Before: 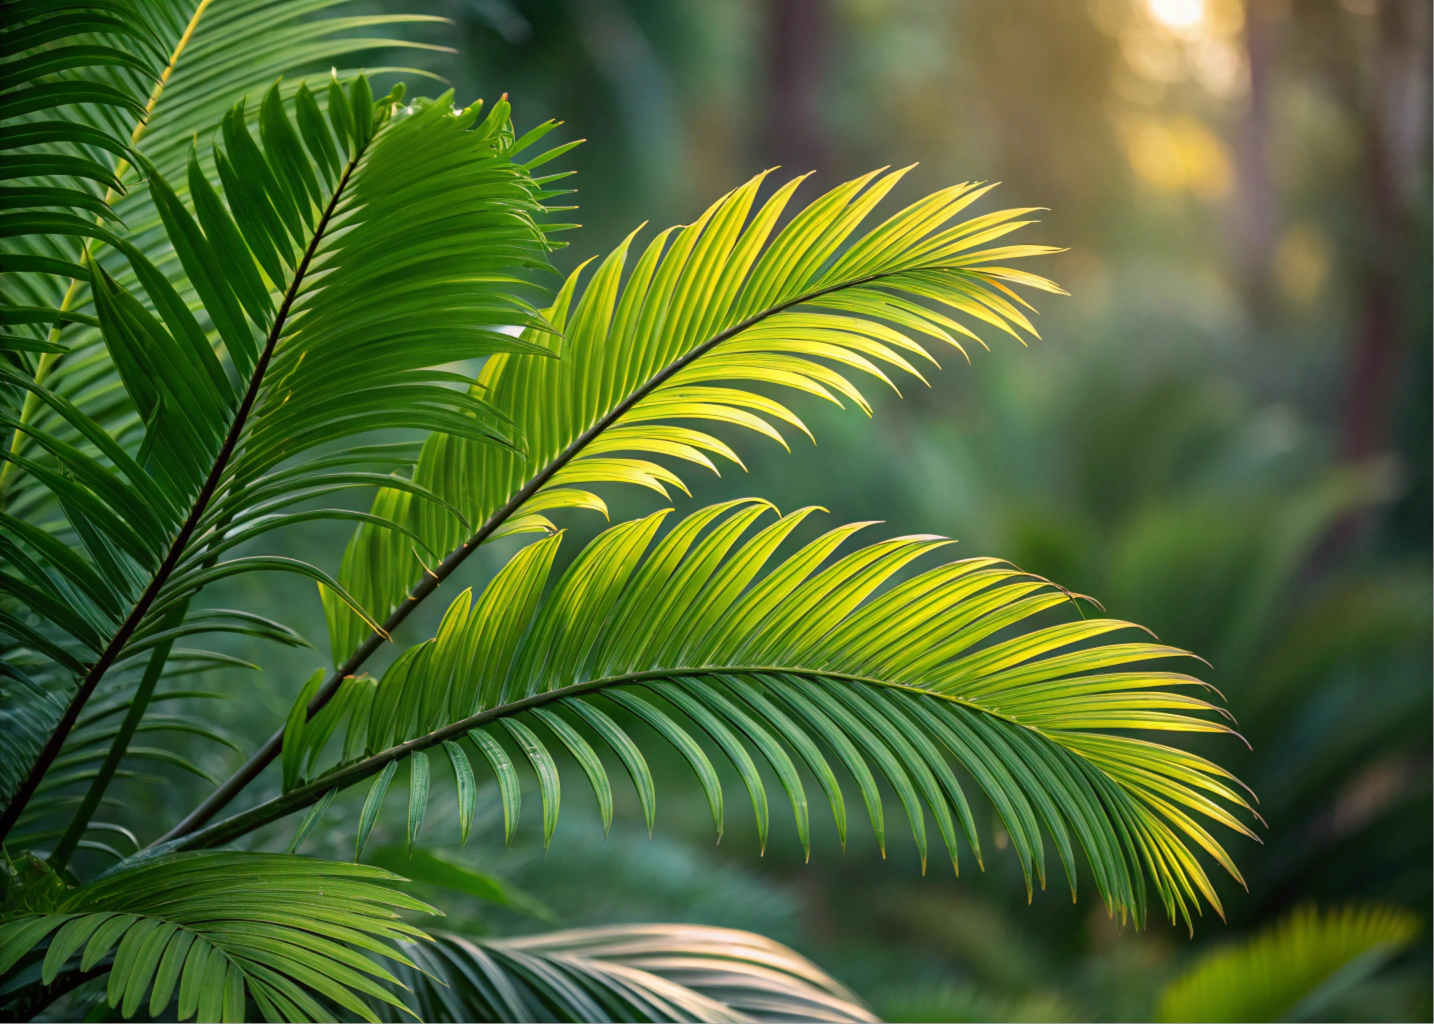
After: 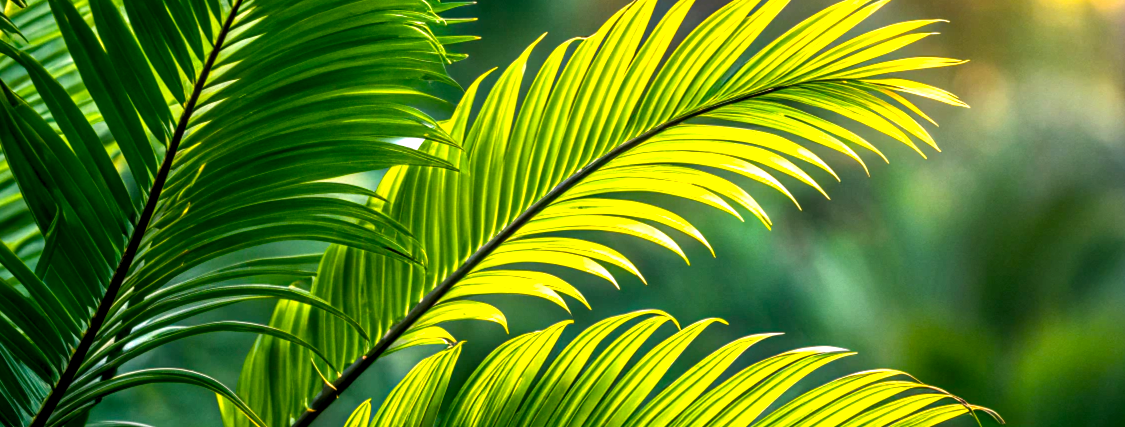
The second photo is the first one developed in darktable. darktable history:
local contrast: detail 160%
color balance rgb: shadows lift › luminance -7.371%, shadows lift › chroma 2.187%, shadows lift › hue 166.05°, power › hue 212.96°, linear chroma grading › mid-tones 7.706%, perceptual saturation grading › global saturation 30.043%, perceptual brilliance grading › global brilliance 15.641%, perceptual brilliance grading › shadows -34.823%, global vibrance 20%
exposure: exposure 0.203 EV, compensate highlight preservation false
crop: left 7.082%, top 18.387%, right 14.41%, bottom 39.837%
